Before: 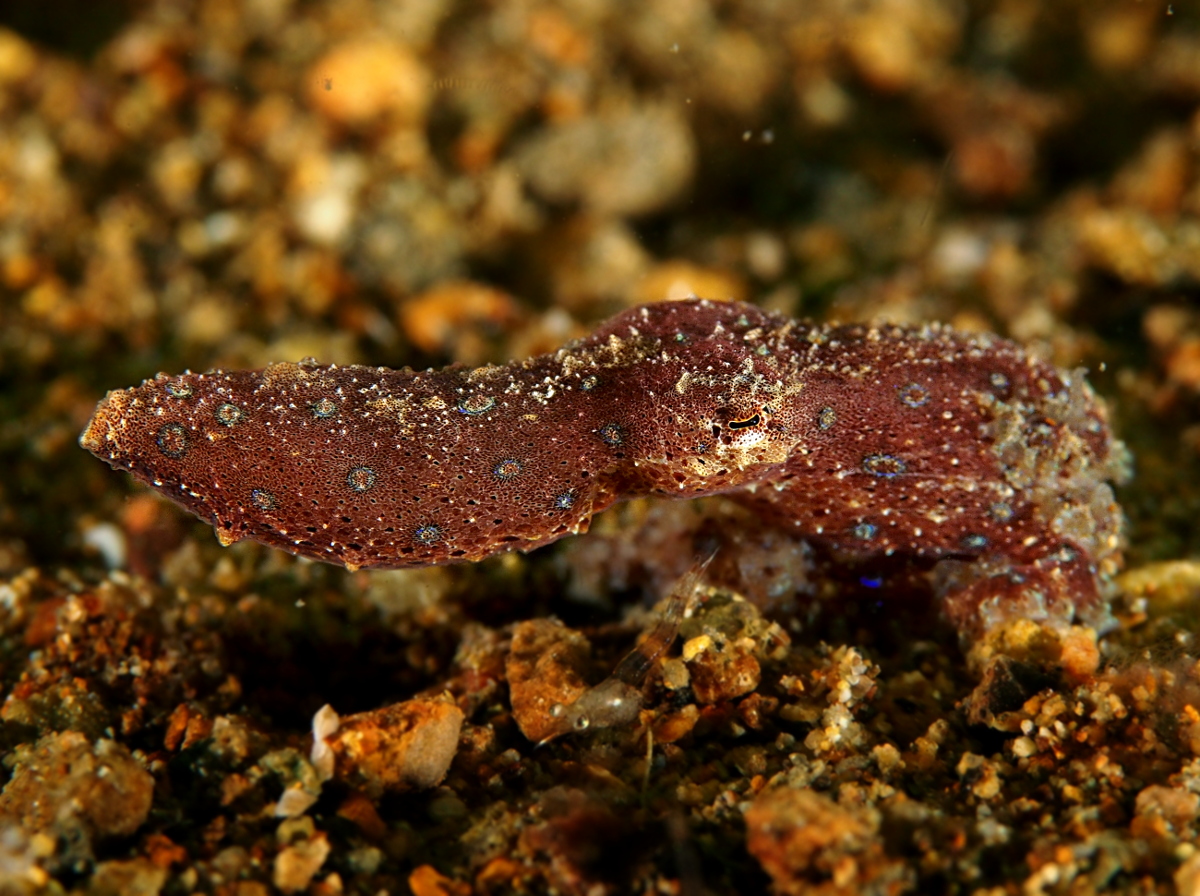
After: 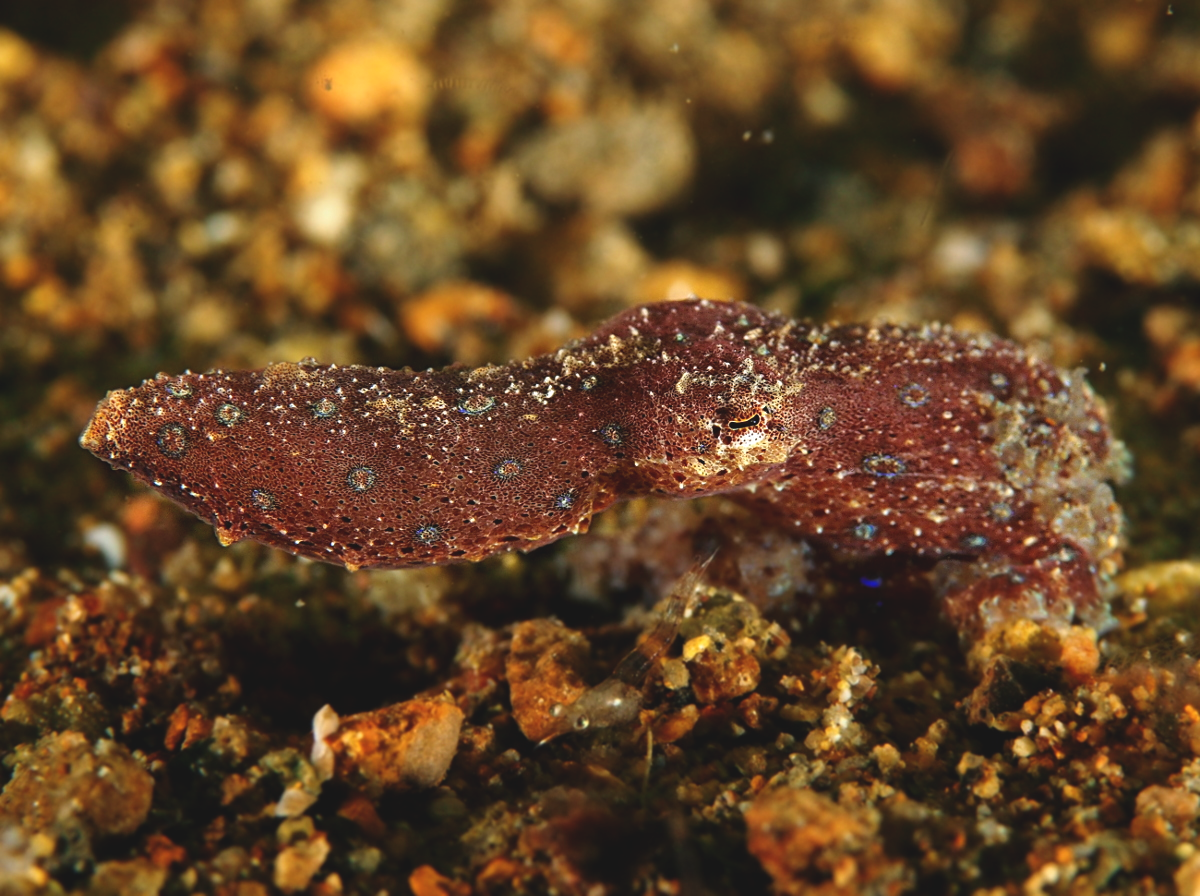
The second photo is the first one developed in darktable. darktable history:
exposure: black level correction -0.008, exposure 0.071 EV, compensate highlight preservation false
